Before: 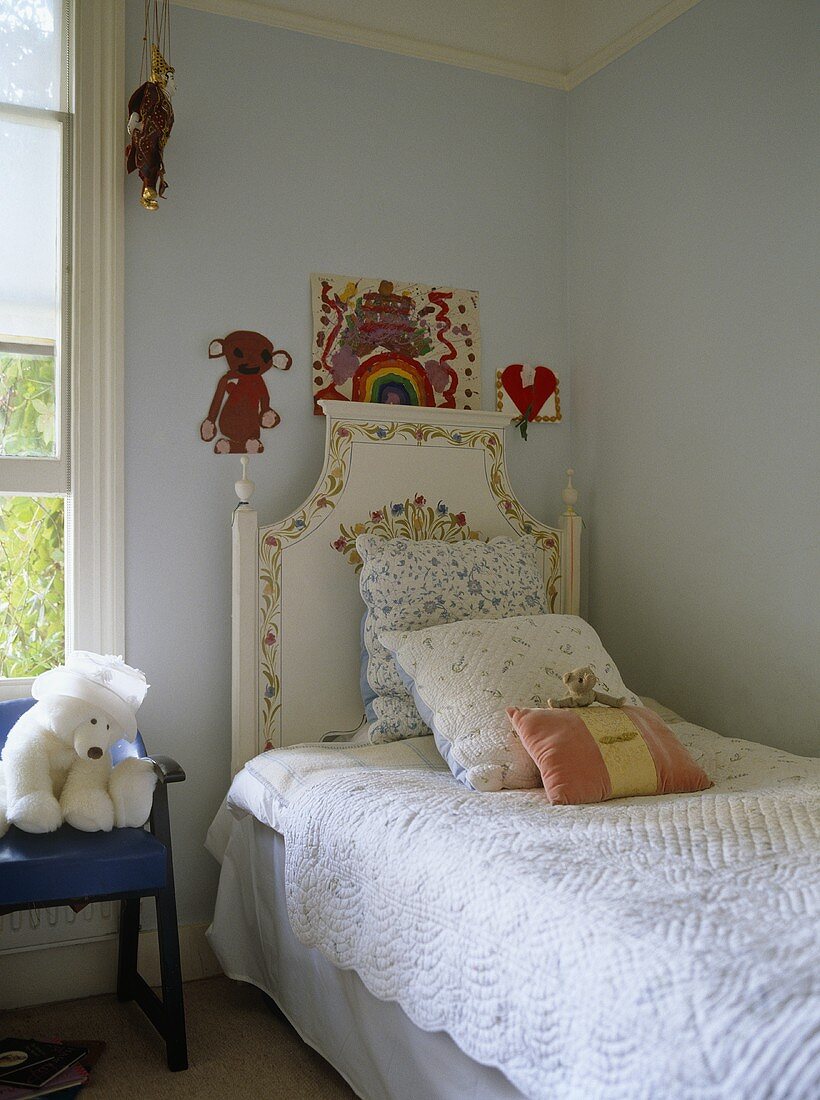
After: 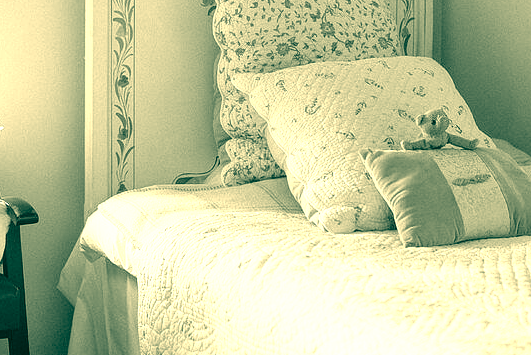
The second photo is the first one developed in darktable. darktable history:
exposure: black level correction 0, exposure 1.289 EV, compensate highlight preservation false
contrast brightness saturation: saturation -0.986
crop: left 18.021%, top 50.775%, right 17.21%, bottom 16.866%
color correction: highlights a* 1.92, highlights b* 34.27, shadows a* -35.91, shadows b* -5.73
local contrast: on, module defaults
